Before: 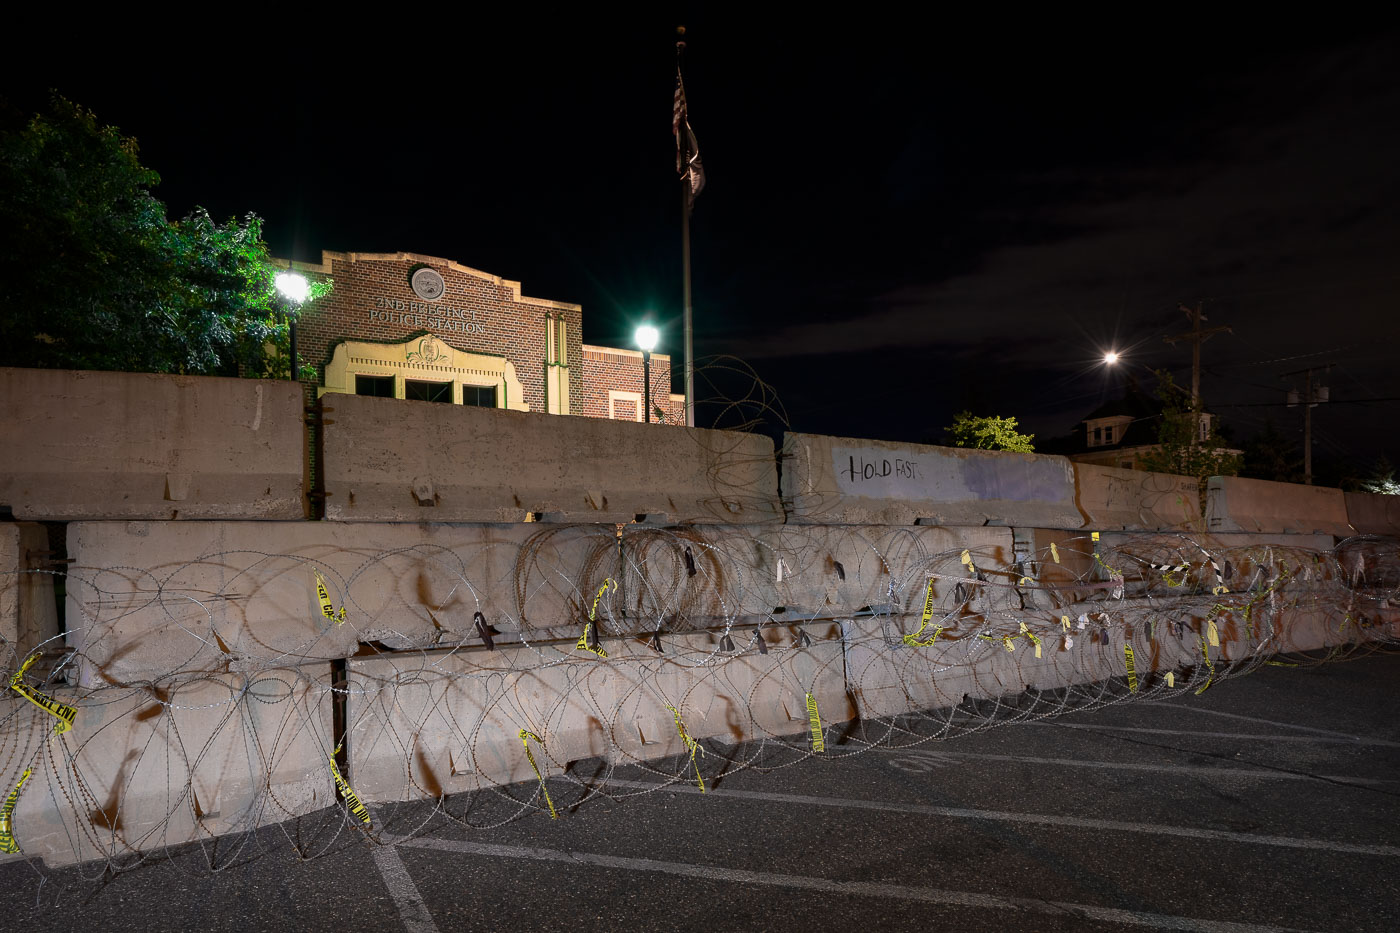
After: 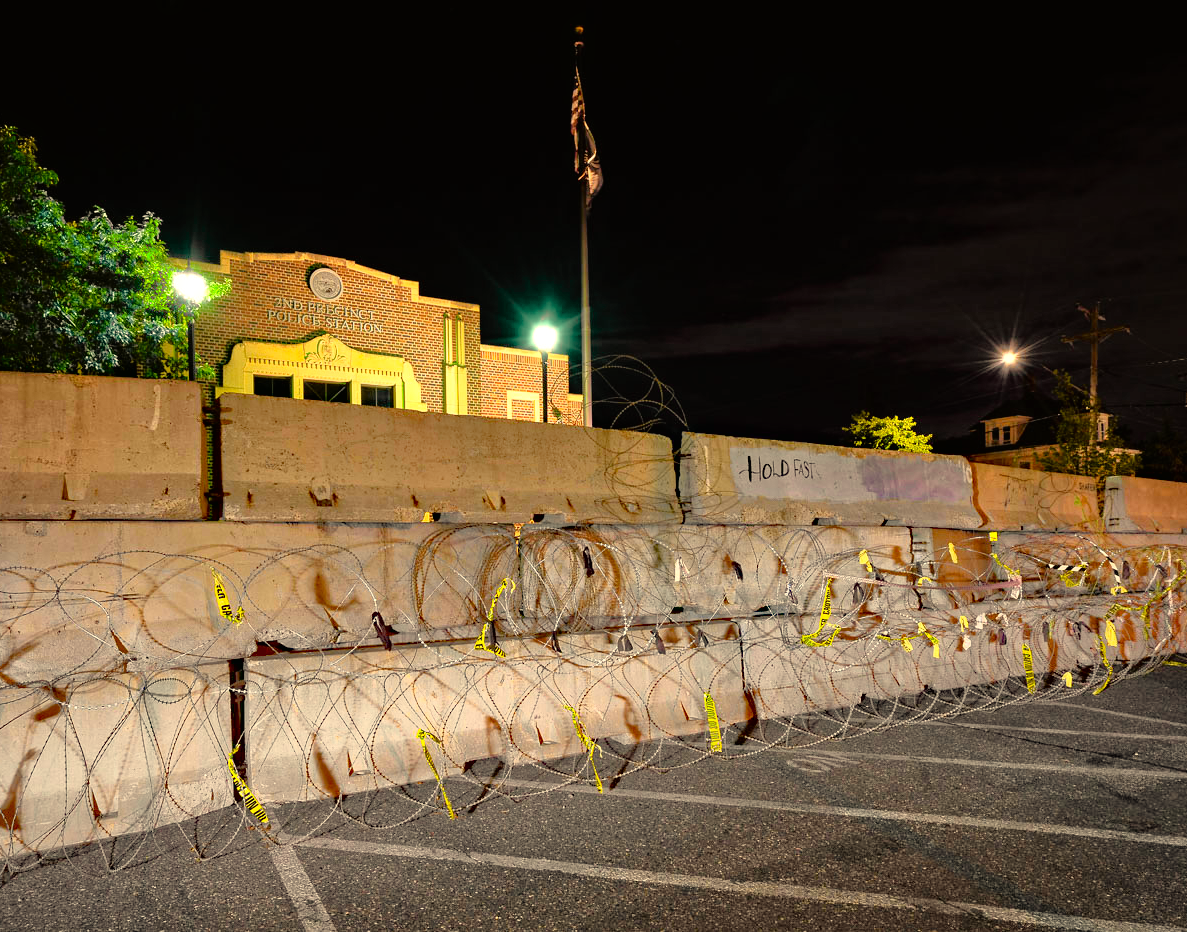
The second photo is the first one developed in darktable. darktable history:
tone equalizer: -7 EV 0.154 EV, -6 EV 0.602 EV, -5 EV 1.17 EV, -4 EV 1.32 EV, -3 EV 1.16 EV, -2 EV 0.6 EV, -1 EV 0.16 EV
color correction: highlights a* 2.32, highlights b* 23.23
crop: left 7.33%, right 7.857%
tone curve: curves: ch0 [(0, 0.008) (0.107, 0.083) (0.283, 0.287) (0.461, 0.498) (0.64, 0.691) (0.822, 0.869) (0.998, 0.978)]; ch1 [(0, 0) (0.323, 0.339) (0.438, 0.422) (0.473, 0.487) (0.502, 0.502) (0.527, 0.53) (0.561, 0.583) (0.608, 0.629) (0.669, 0.704) (0.859, 0.899) (1, 1)]; ch2 [(0, 0) (0.33, 0.347) (0.421, 0.456) (0.473, 0.498) (0.502, 0.504) (0.522, 0.524) (0.549, 0.567) (0.585, 0.627) (0.676, 0.724) (1, 1)], color space Lab, independent channels, preserve colors none
exposure: exposure 0.601 EV, compensate highlight preservation false
haze removal: strength 0.298, distance 0.254, compatibility mode true, adaptive false
